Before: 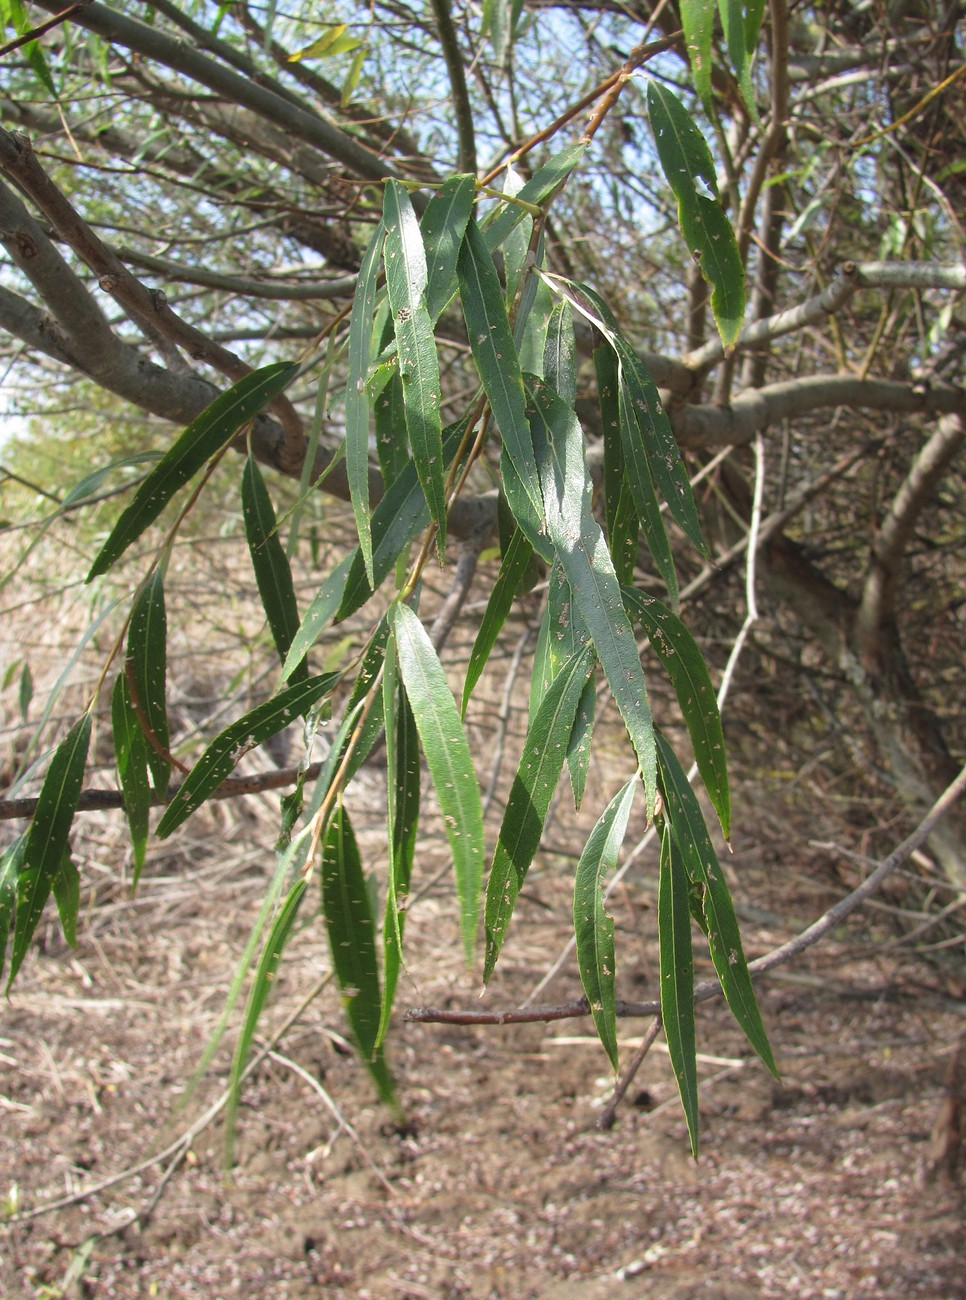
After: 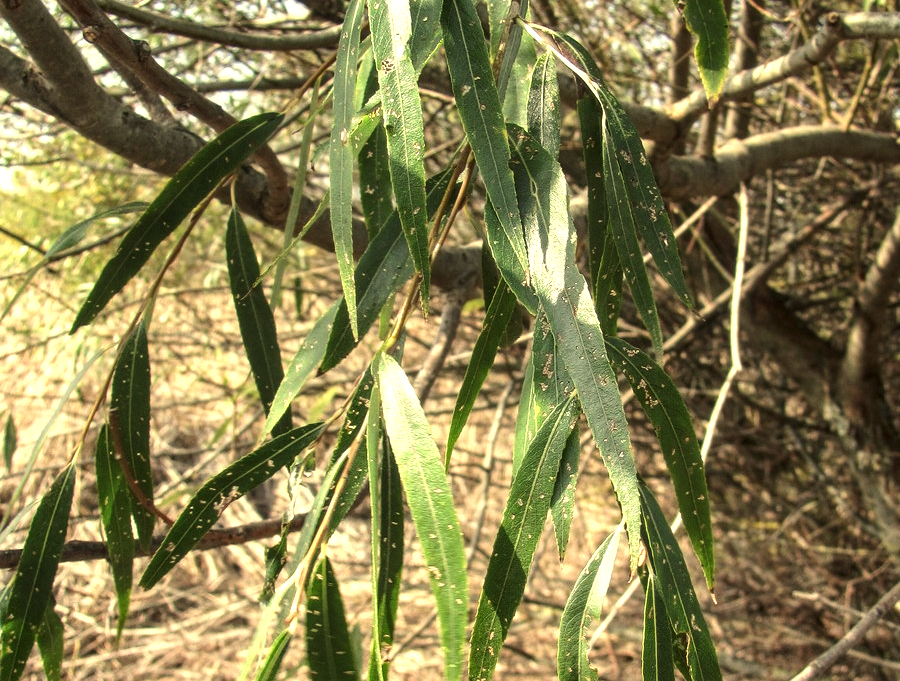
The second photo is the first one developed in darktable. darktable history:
crop: left 1.744%, top 19.225%, right 5.069%, bottom 28.357%
local contrast: detail 130%
tone equalizer: -8 EV -0.75 EV, -7 EV -0.7 EV, -6 EV -0.6 EV, -5 EV -0.4 EV, -3 EV 0.4 EV, -2 EV 0.6 EV, -1 EV 0.7 EV, +0 EV 0.75 EV, edges refinement/feathering 500, mask exposure compensation -1.57 EV, preserve details no
white balance: red 1.08, blue 0.791
